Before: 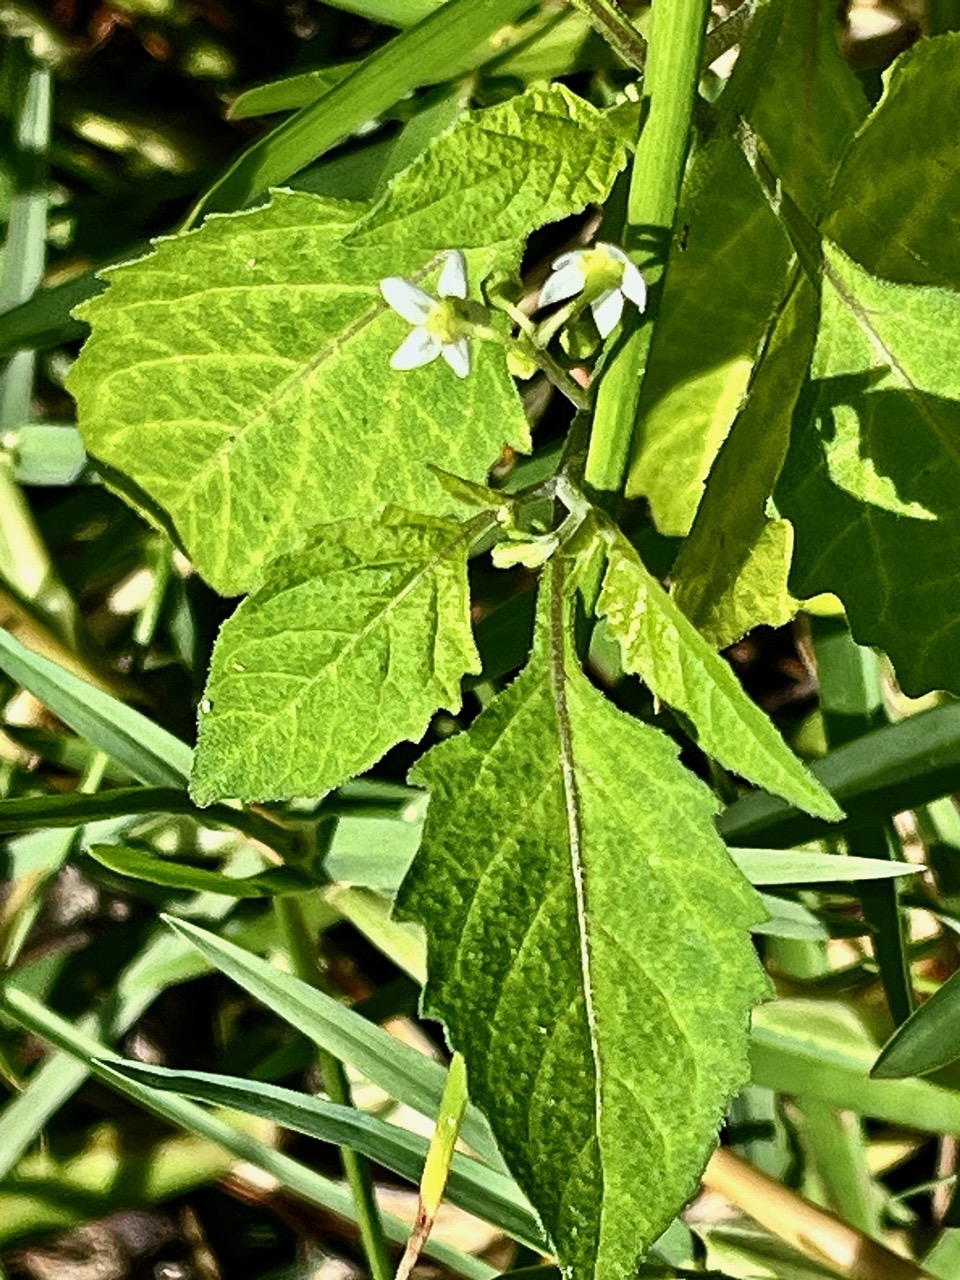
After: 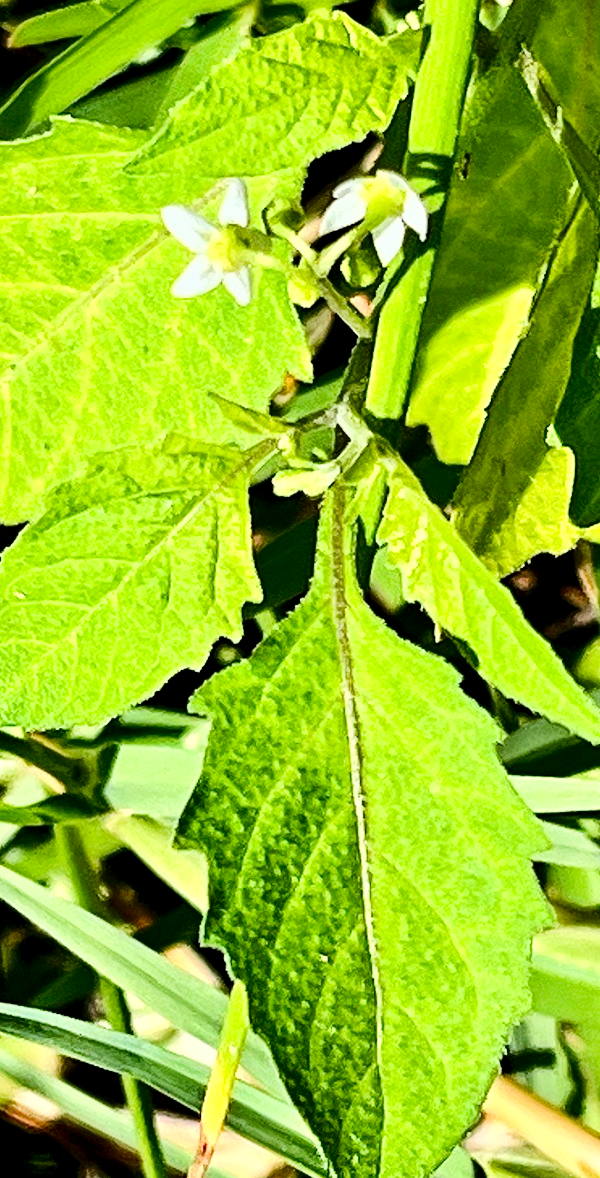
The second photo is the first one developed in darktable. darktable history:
crop and rotate: left 22.832%, top 5.633%, right 14.582%, bottom 2.299%
tone equalizer: -7 EV 0.146 EV, -6 EV 0.585 EV, -5 EV 1.18 EV, -4 EV 1.3 EV, -3 EV 1.16 EV, -2 EV 0.6 EV, -1 EV 0.159 EV, edges refinement/feathering 500, mask exposure compensation -1.57 EV, preserve details no
